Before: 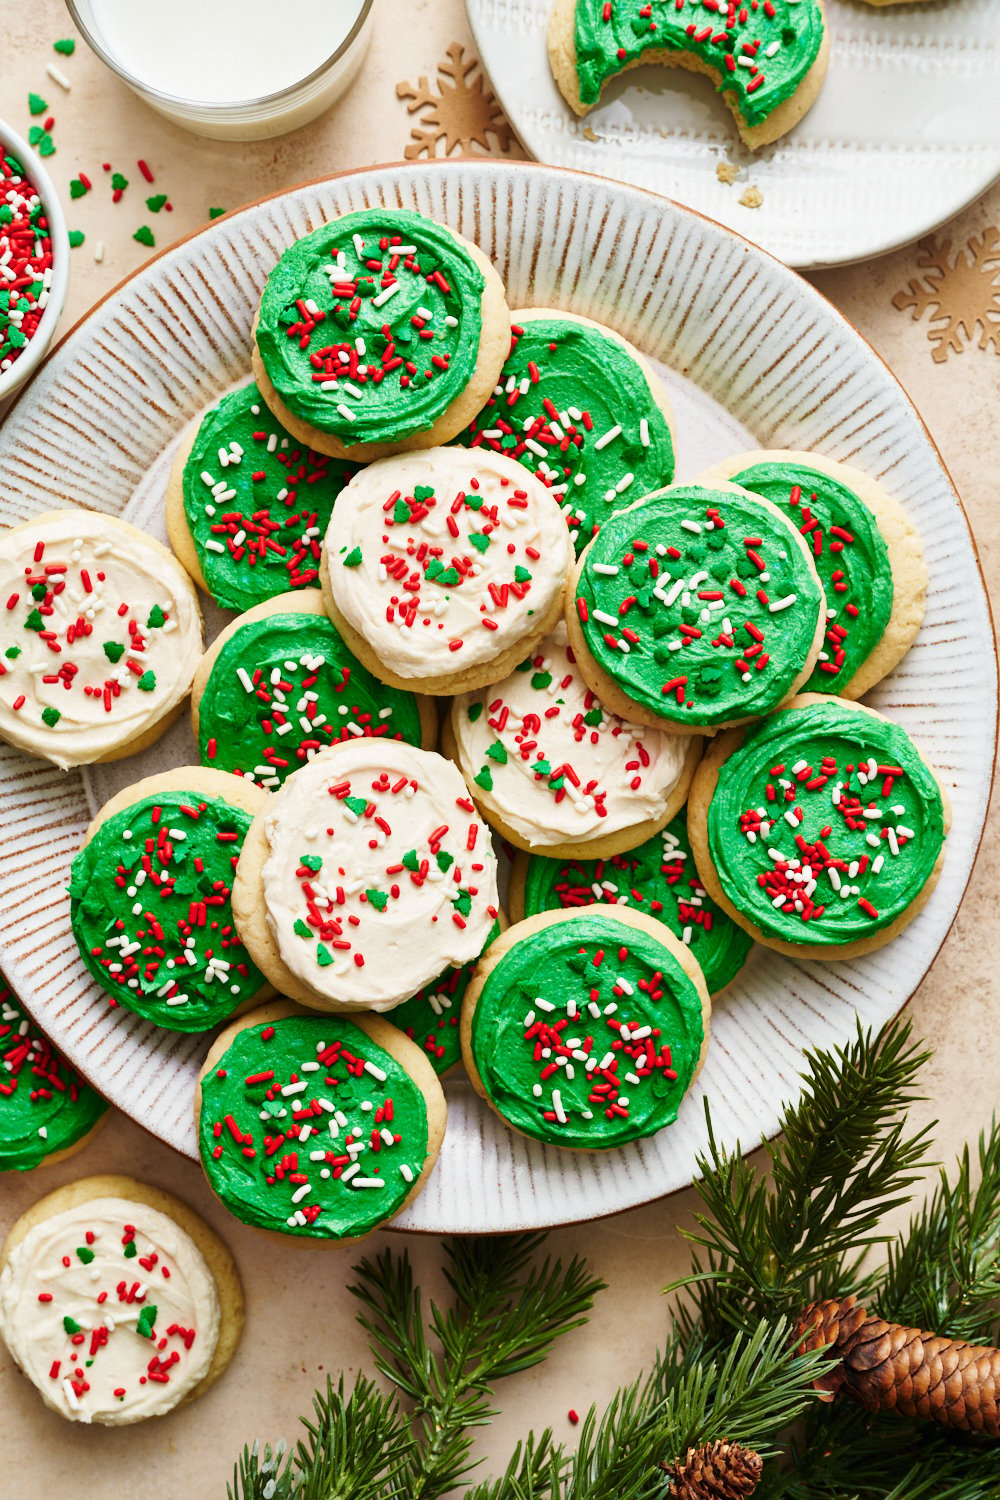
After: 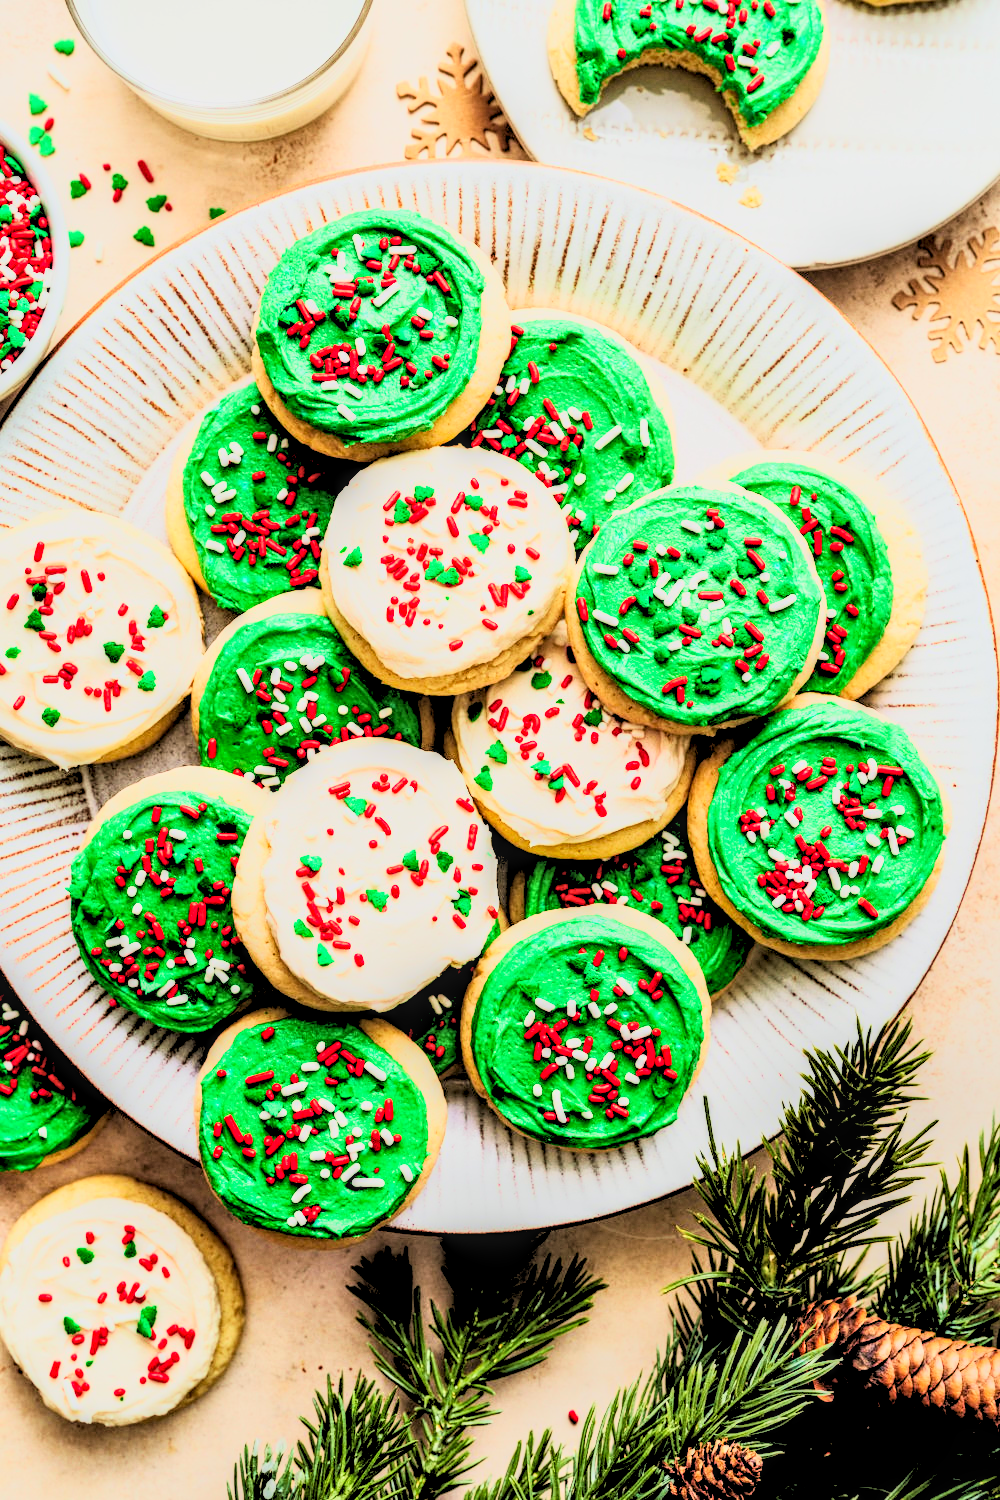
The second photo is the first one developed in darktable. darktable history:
exposure: exposure 0 EV, compensate highlight preservation false
local contrast: highlights 25%, detail 150%
rgb levels: preserve colors sum RGB, levels [[0.038, 0.433, 0.934], [0, 0.5, 1], [0, 0.5, 1]]
rgb curve: curves: ch0 [(0, 0) (0.21, 0.15) (0.24, 0.21) (0.5, 0.75) (0.75, 0.96) (0.89, 0.99) (1, 1)]; ch1 [(0, 0.02) (0.21, 0.13) (0.25, 0.2) (0.5, 0.67) (0.75, 0.9) (0.89, 0.97) (1, 1)]; ch2 [(0, 0.02) (0.21, 0.13) (0.25, 0.2) (0.5, 0.67) (0.75, 0.9) (0.89, 0.97) (1, 1)], compensate middle gray true
